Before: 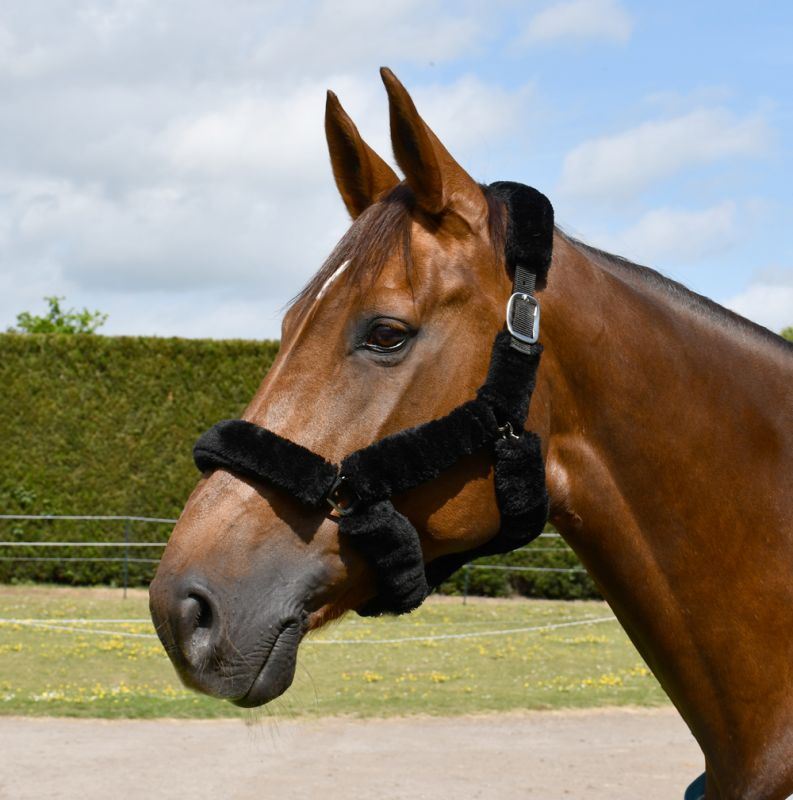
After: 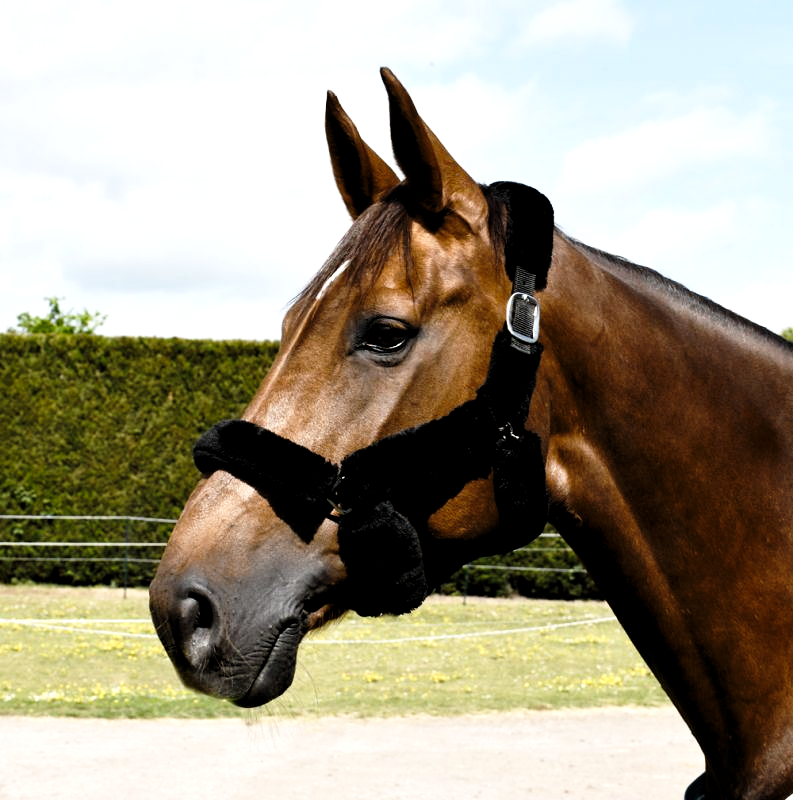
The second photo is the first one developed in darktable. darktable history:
tone equalizer: on, module defaults
levels: levels [0.101, 0.578, 0.953]
base curve: curves: ch0 [(0, 0) (0.028, 0.03) (0.121, 0.232) (0.46, 0.748) (0.859, 0.968) (1, 1)], preserve colors none
